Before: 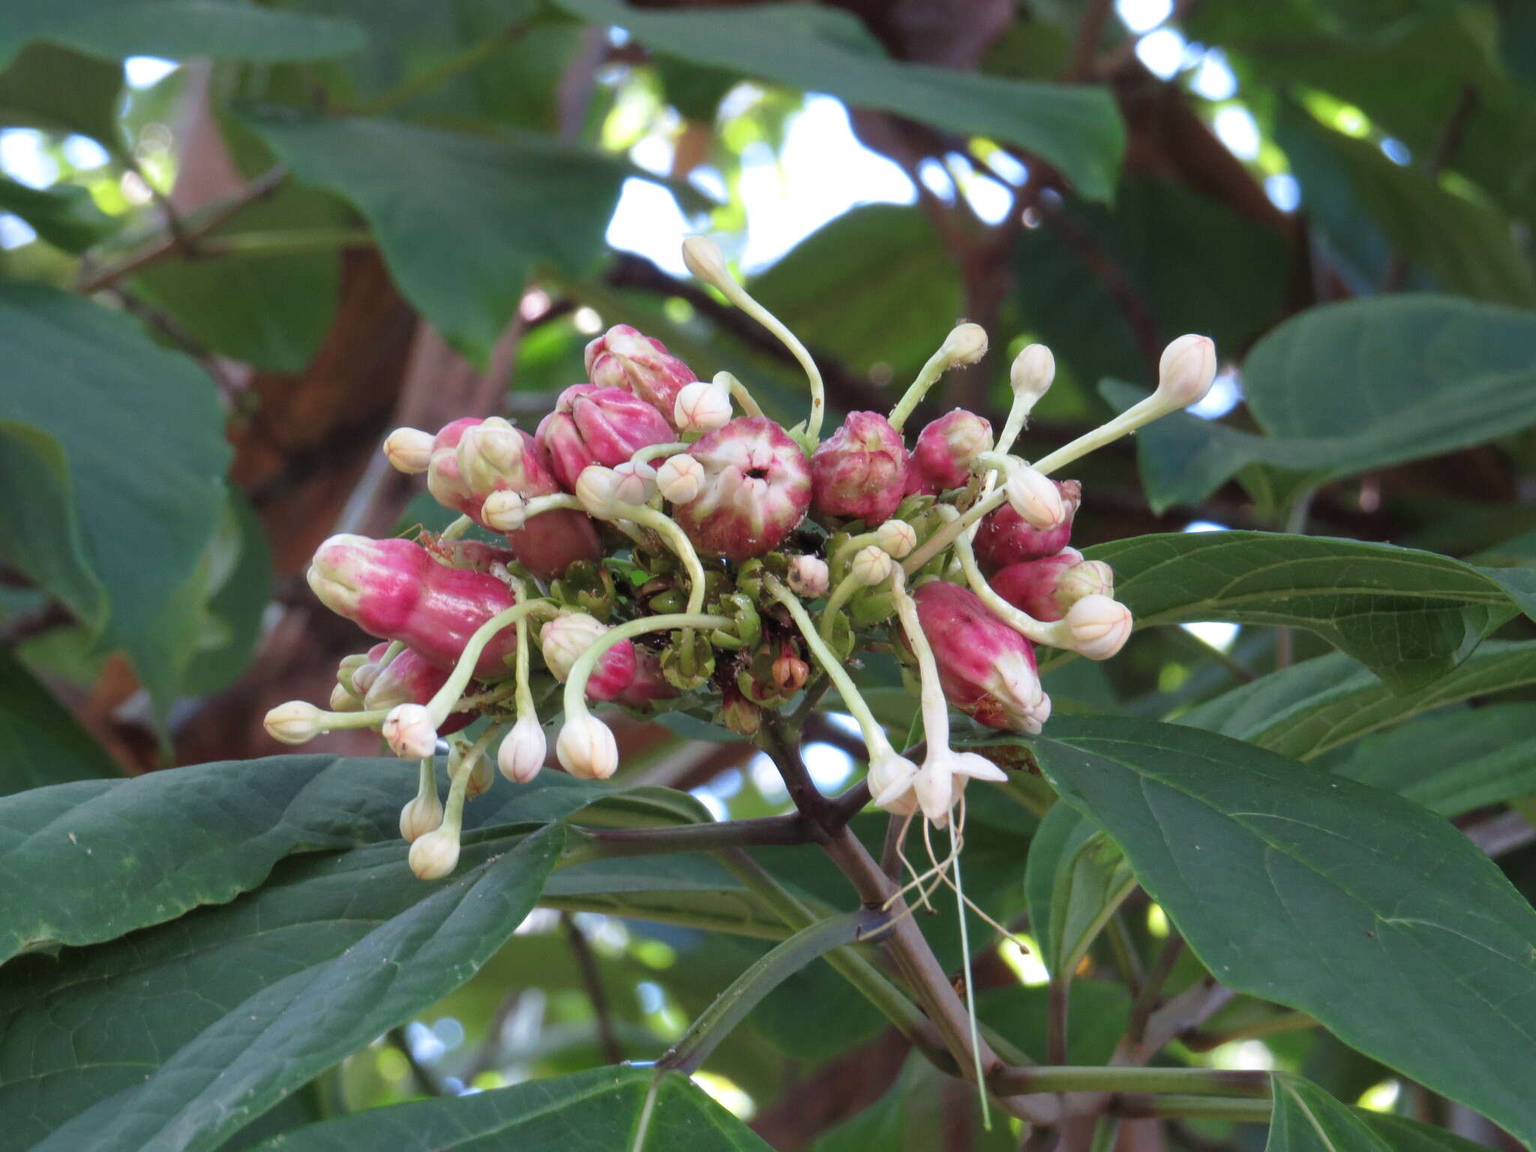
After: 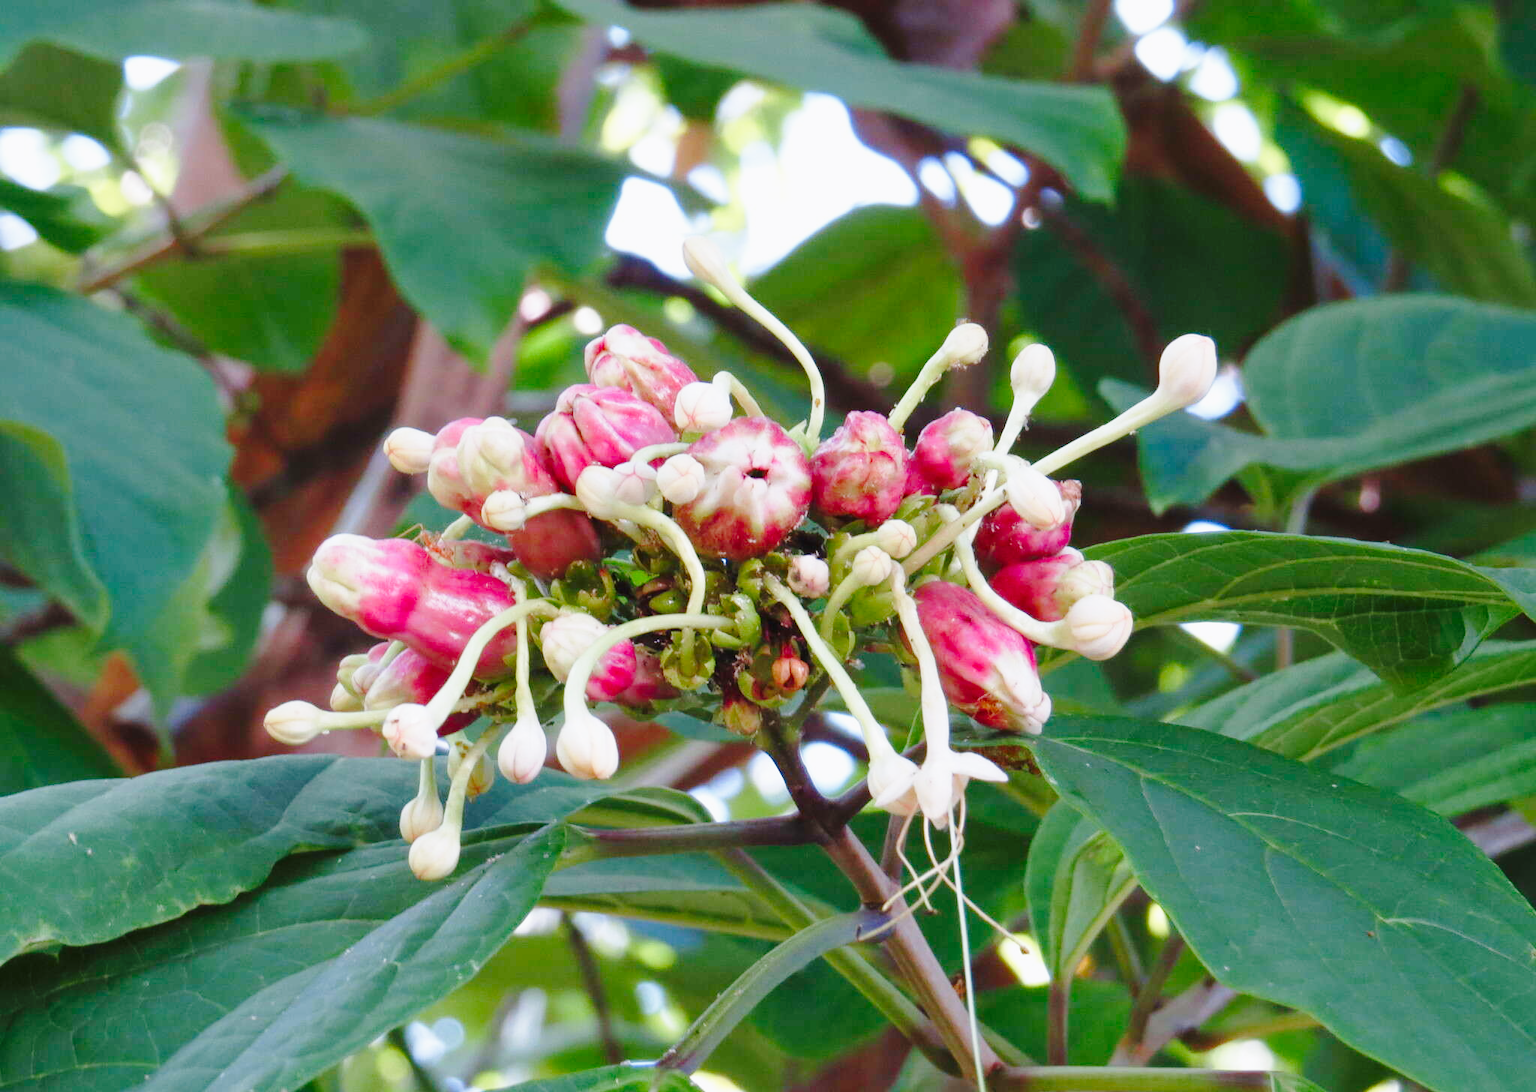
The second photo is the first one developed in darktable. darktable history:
color balance rgb: shadows lift › chroma 1%, shadows lift › hue 113°, highlights gain › chroma 0.2%, highlights gain › hue 333°, perceptual saturation grading › global saturation 20%, perceptual saturation grading › highlights -50%, perceptual saturation grading › shadows 25%, contrast -10%
white balance: red 0.988, blue 1.017
base curve: curves: ch0 [(0, 0) (0.028, 0.03) (0.121, 0.232) (0.46, 0.748) (0.859, 0.968) (1, 1)], preserve colors none
crop and rotate: top 0%, bottom 5.097%
